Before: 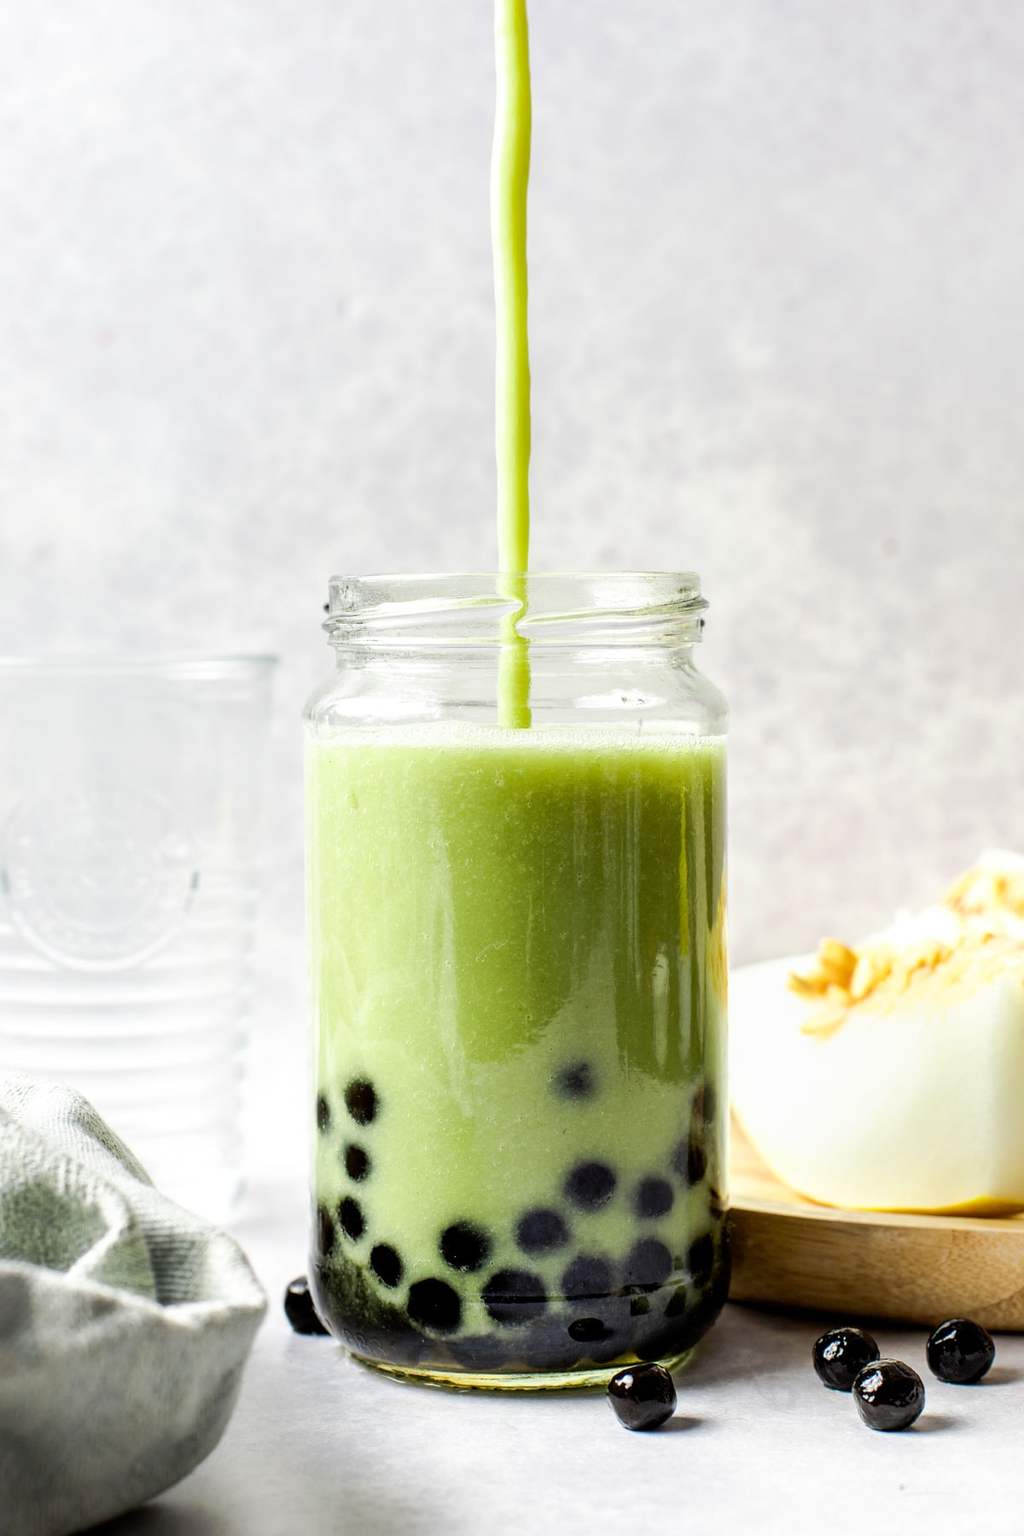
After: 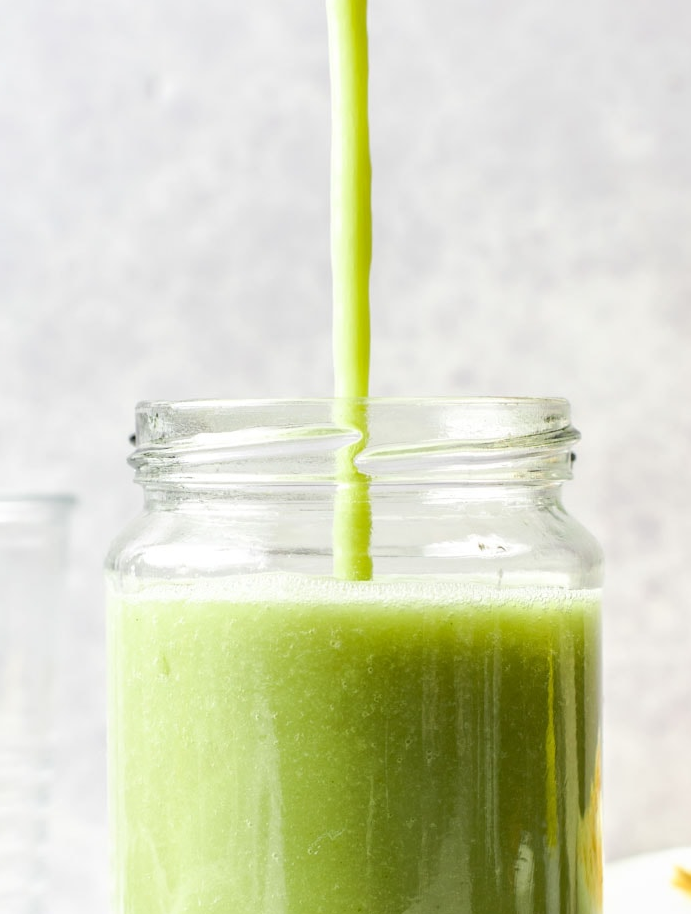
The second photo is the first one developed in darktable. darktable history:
crop: left 20.87%, top 15.17%, right 21.511%, bottom 34.015%
